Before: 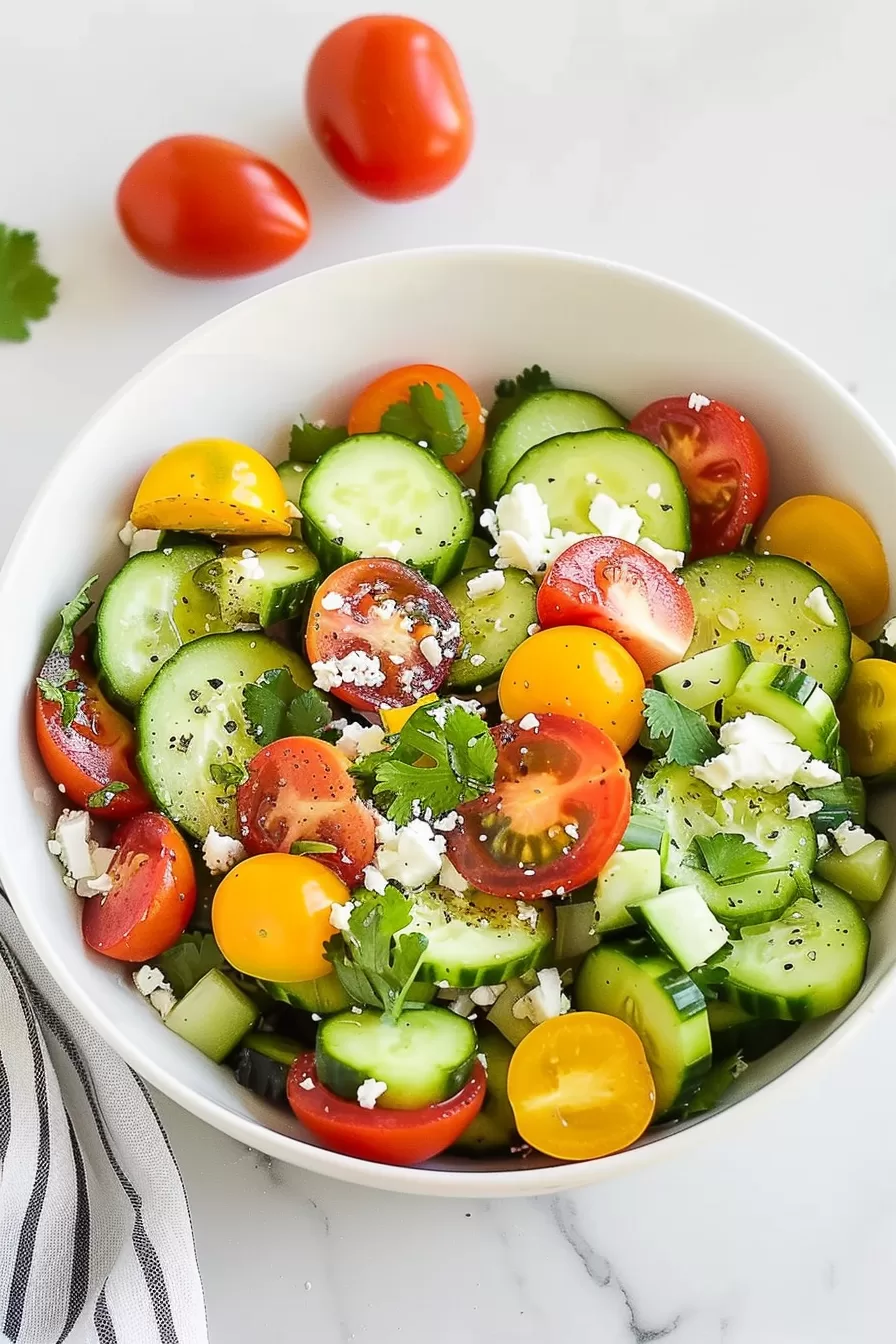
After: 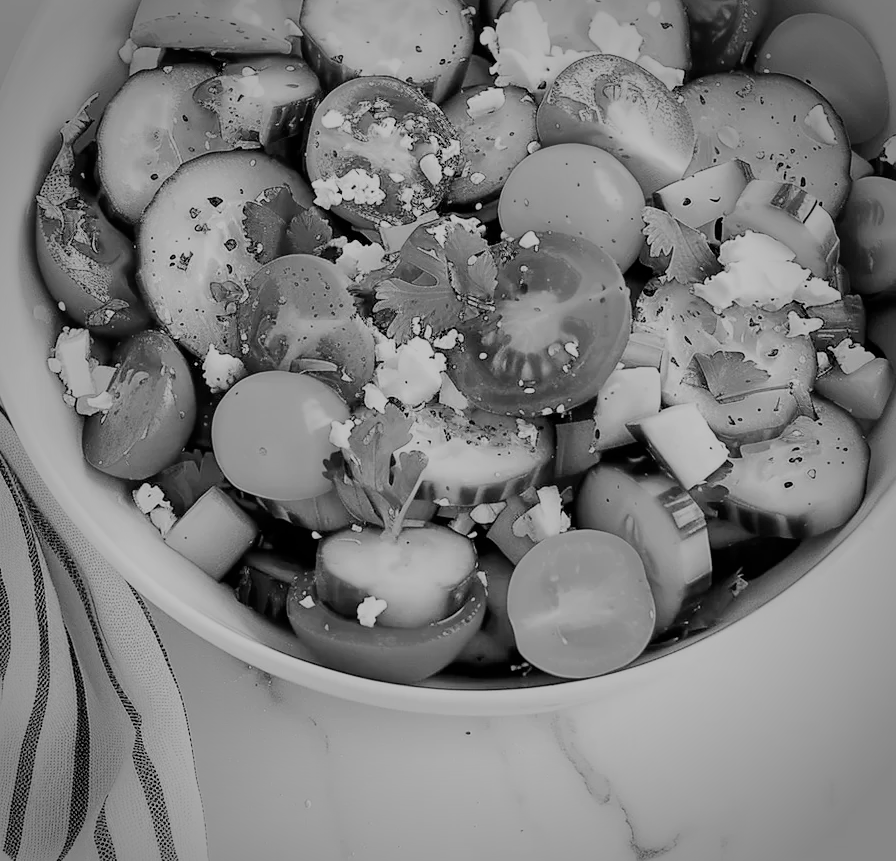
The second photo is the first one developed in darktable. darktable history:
crop and rotate: top 35.926%
filmic rgb: black relative exposure -6.59 EV, white relative exposure 4.7 EV, hardness 3.12, contrast 0.808, add noise in highlights 0.002, preserve chrominance no, color science v3 (2019), use custom middle-gray values true, contrast in highlights soft
color calibration: output gray [0.22, 0.42, 0.37, 0], illuminant as shot in camera, x 0.358, y 0.373, temperature 4628.91 K, clip negative RGB from gamut false
vignetting: fall-off start 73.86%
